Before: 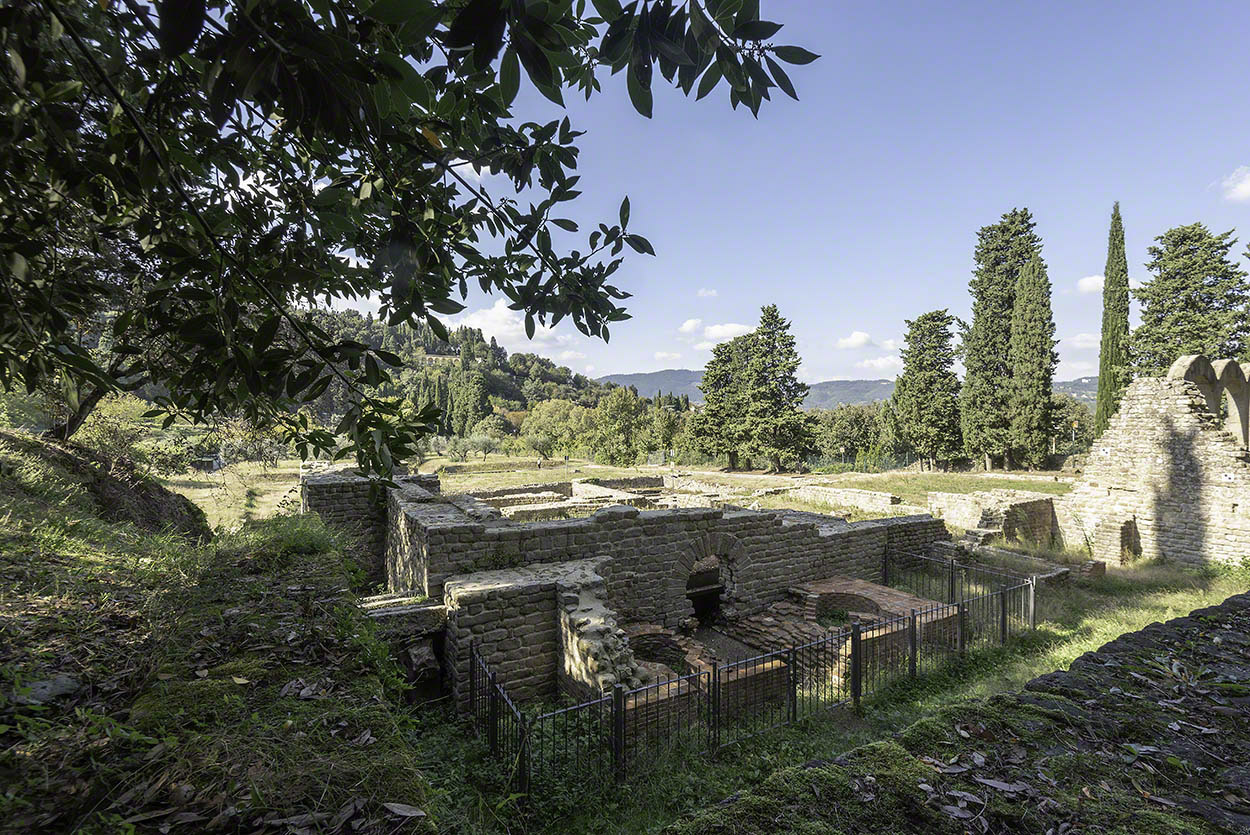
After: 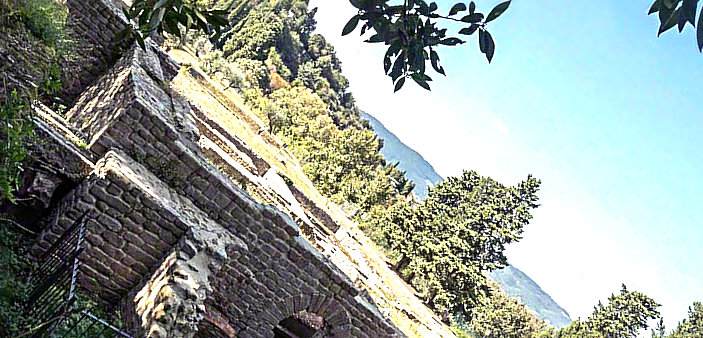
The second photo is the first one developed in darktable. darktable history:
sharpen: radius 3.079
color balance rgb: shadows lift › luminance -21.909%, shadows lift › chroma 9%, shadows lift › hue 282.6°, perceptual saturation grading › global saturation 0.119%, perceptual brilliance grading › global brilliance -5.634%, perceptual brilliance grading › highlights 24.942%, perceptual brilliance grading › mid-tones 7.246%, perceptual brilliance grading › shadows -4.891%, contrast 5.161%
crop and rotate: angle -44.36°, top 16.795%, right 0.815%, bottom 11.76%
